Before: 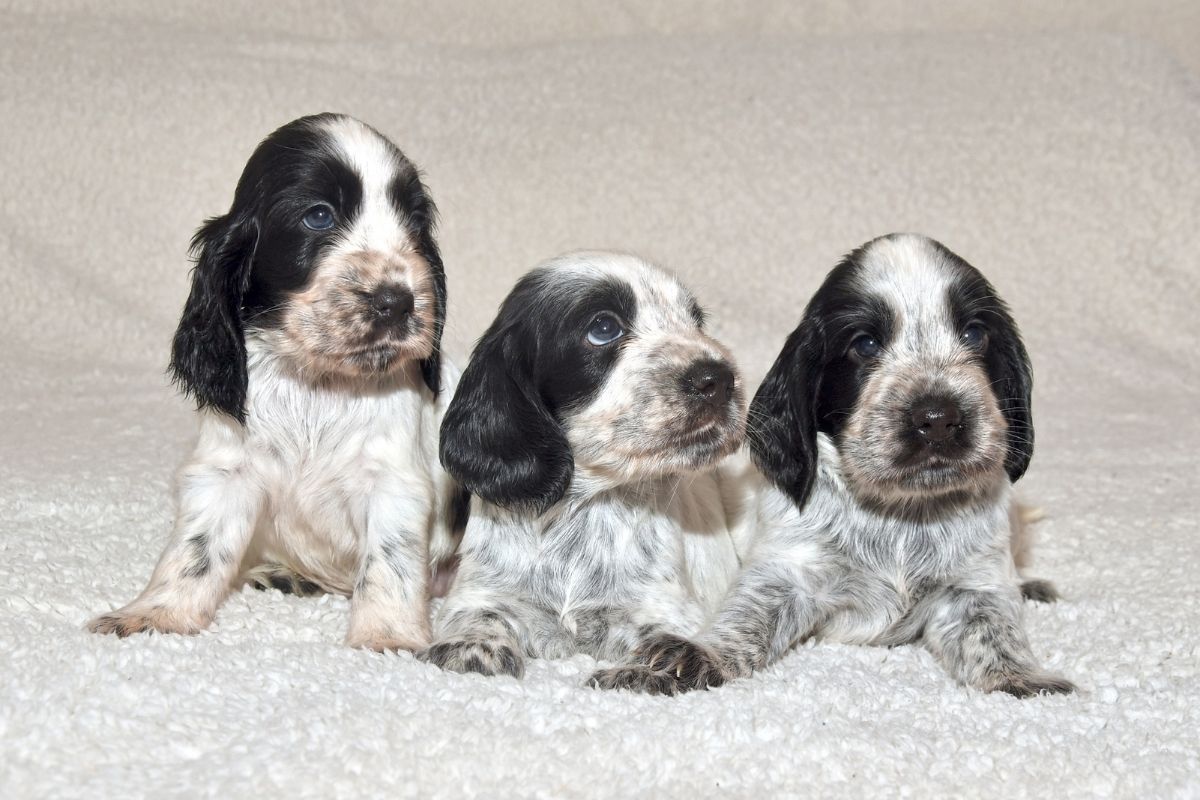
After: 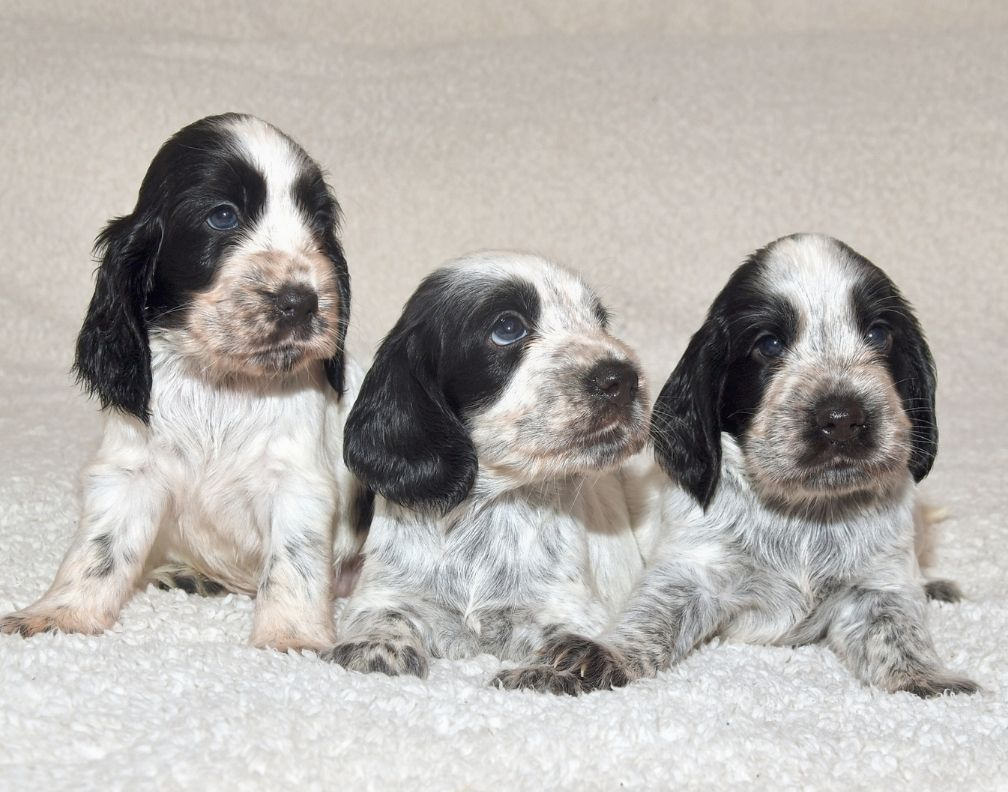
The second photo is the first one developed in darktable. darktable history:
crop: left 8.026%, right 7.374%
contrast equalizer: y [[0.5, 0.488, 0.462, 0.461, 0.491, 0.5], [0.5 ×6], [0.5 ×6], [0 ×6], [0 ×6]]
exposure: compensate highlight preservation false
